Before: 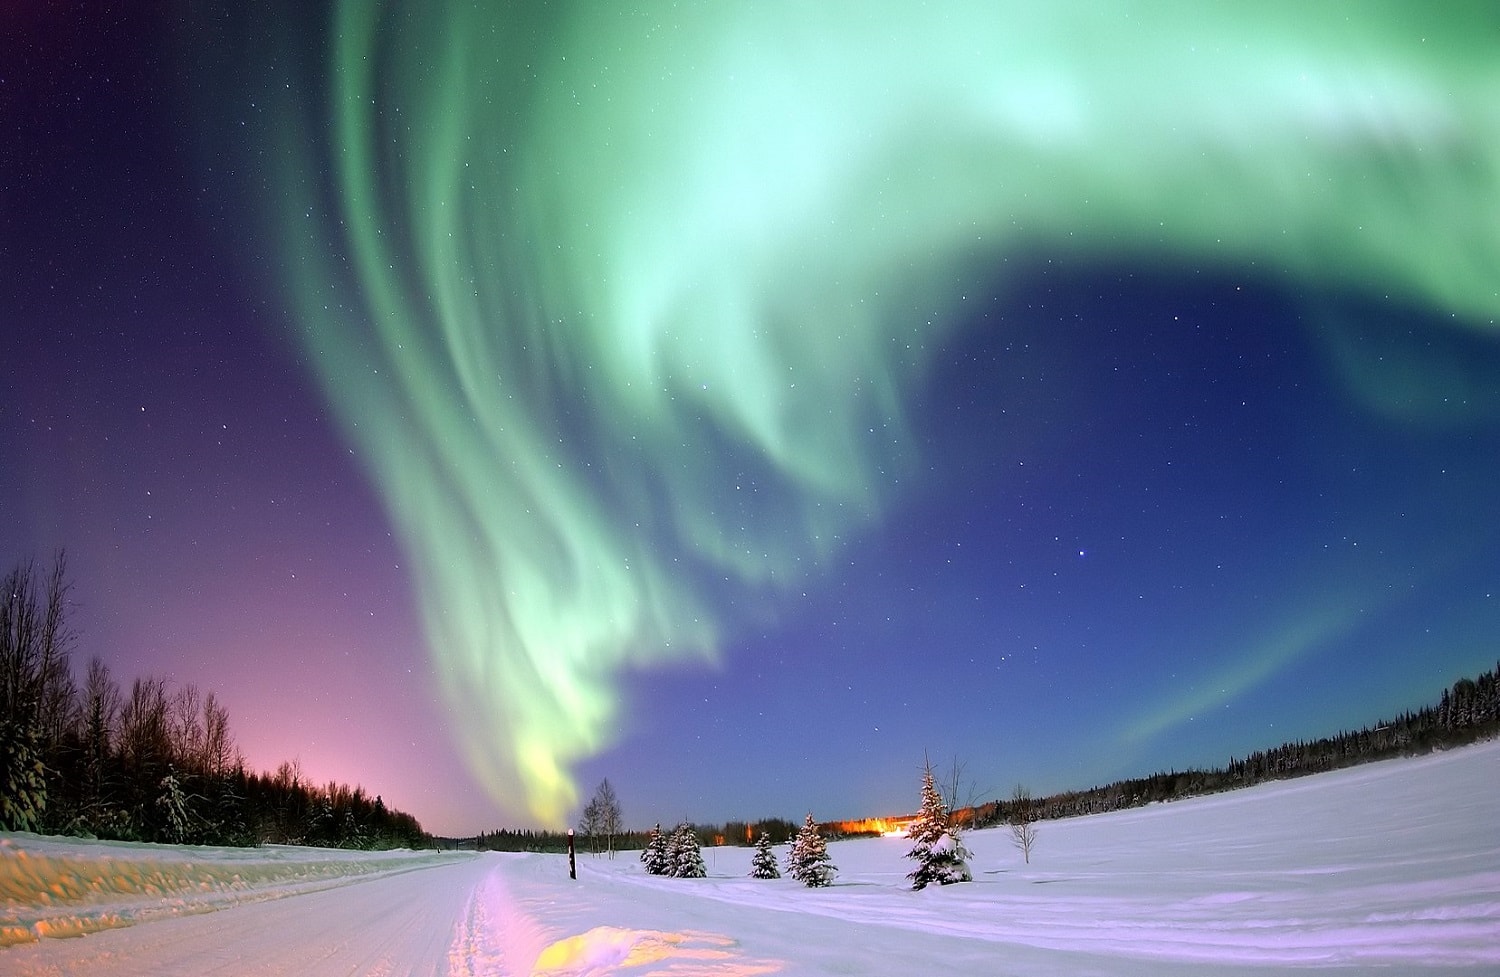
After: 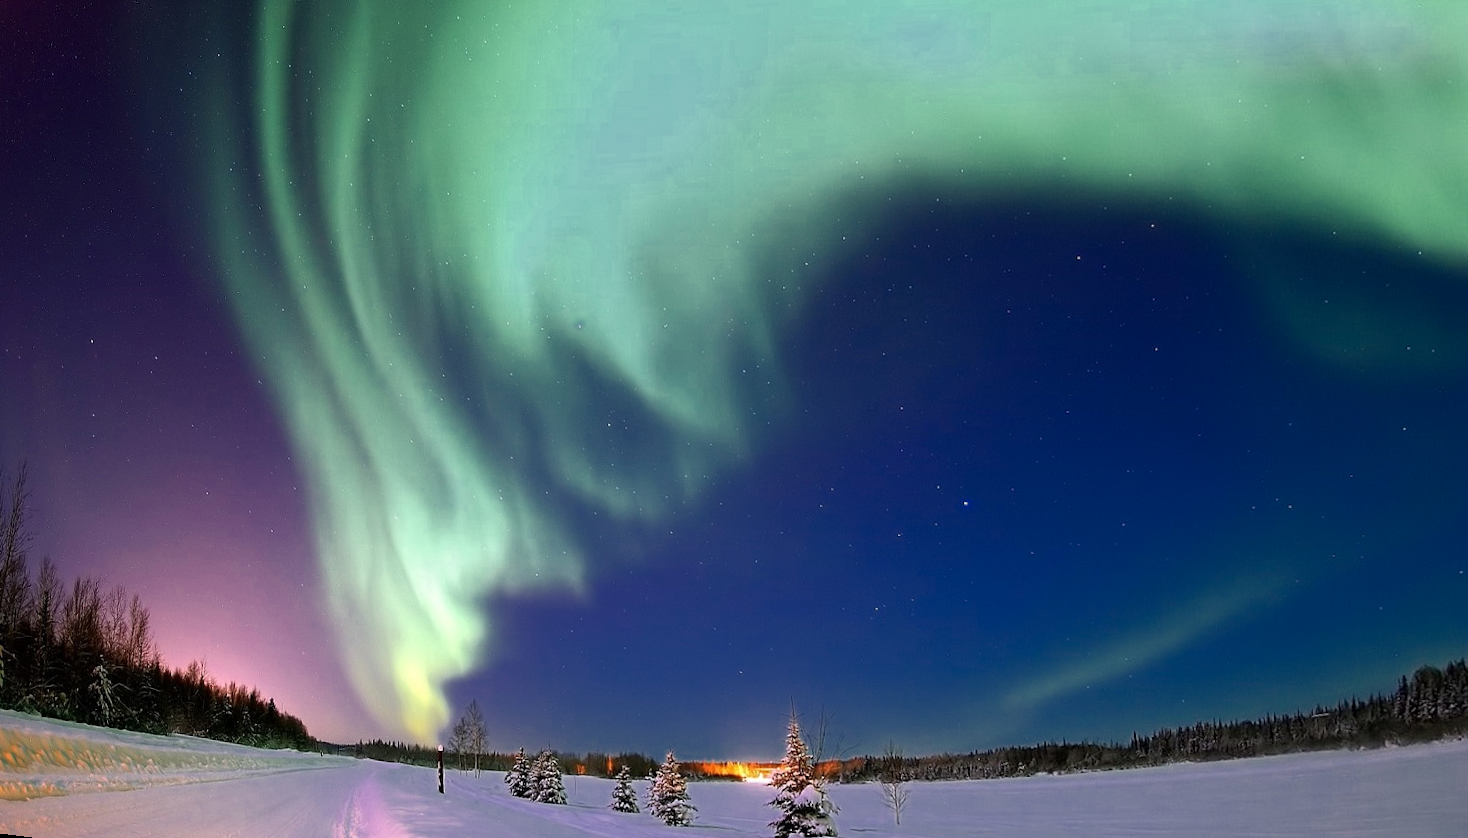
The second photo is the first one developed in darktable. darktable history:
rotate and perspective: rotation 1.69°, lens shift (vertical) -0.023, lens shift (horizontal) -0.291, crop left 0.025, crop right 0.988, crop top 0.092, crop bottom 0.842
color zones: curves: ch0 [(0, 0.497) (0.143, 0.5) (0.286, 0.5) (0.429, 0.483) (0.571, 0.116) (0.714, -0.006) (0.857, 0.28) (1, 0.497)]
exposure: compensate highlight preservation false
